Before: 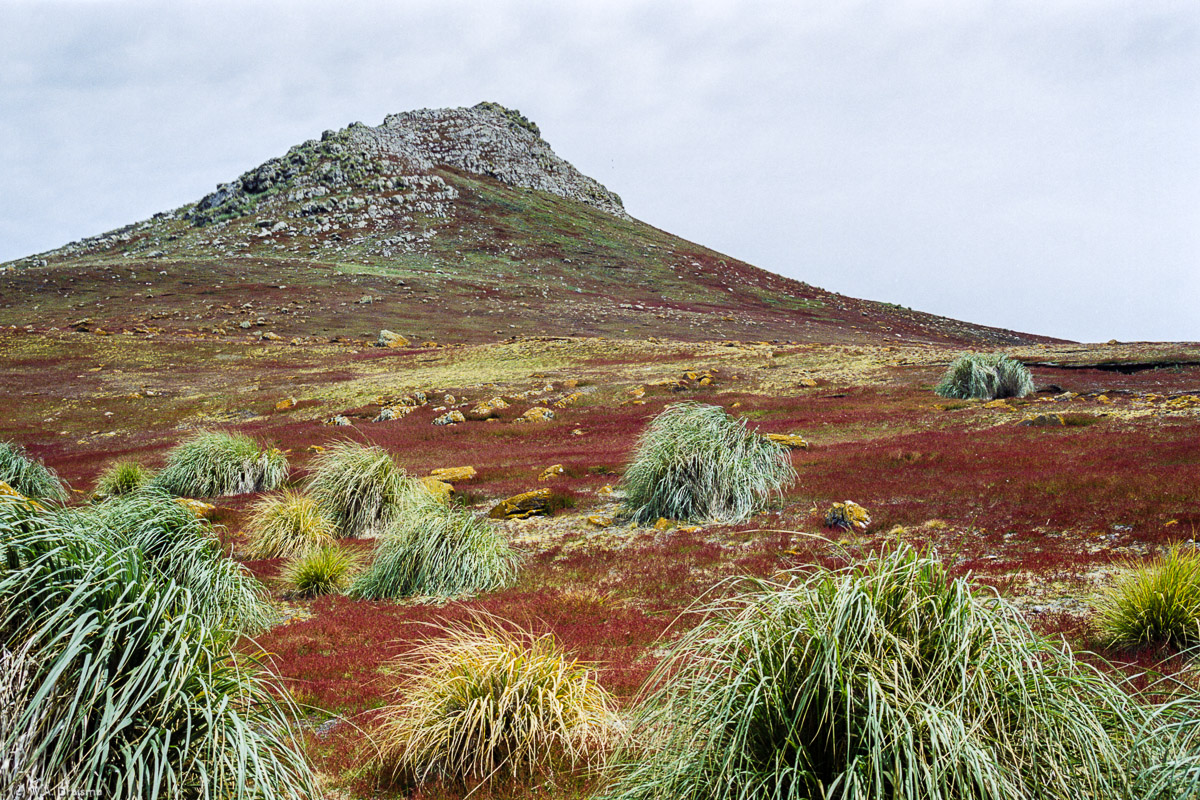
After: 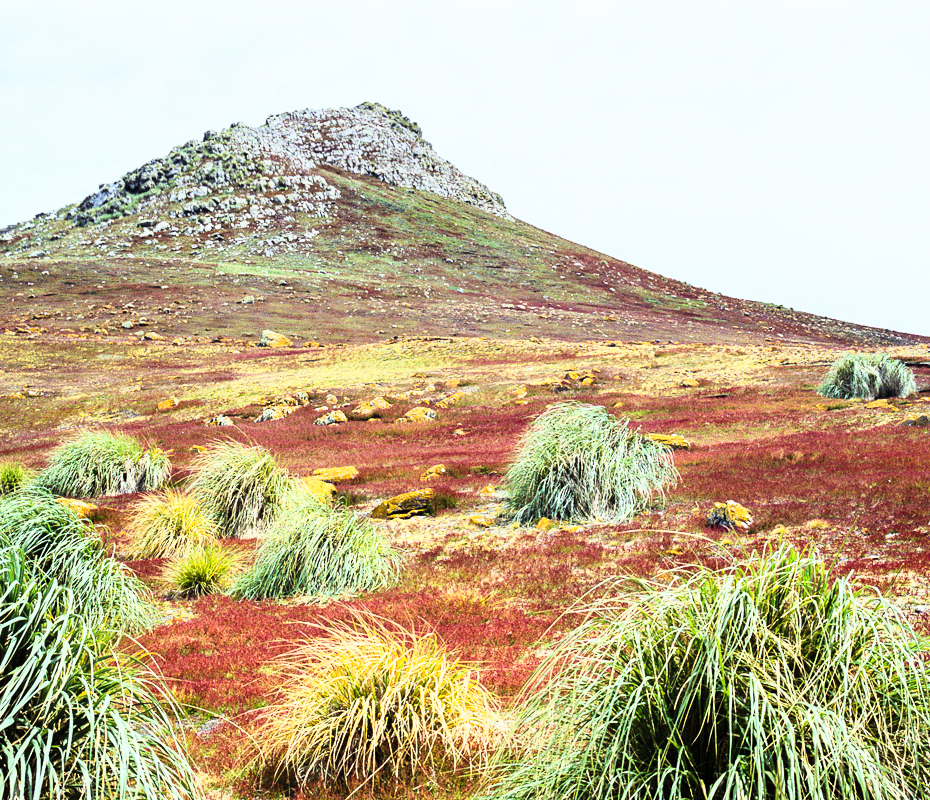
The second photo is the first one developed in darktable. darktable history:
crop: left 9.854%, right 12.62%
base curve: curves: ch0 [(0, 0) (0.018, 0.026) (0.143, 0.37) (0.33, 0.731) (0.458, 0.853) (0.735, 0.965) (0.905, 0.986) (1, 1)]
